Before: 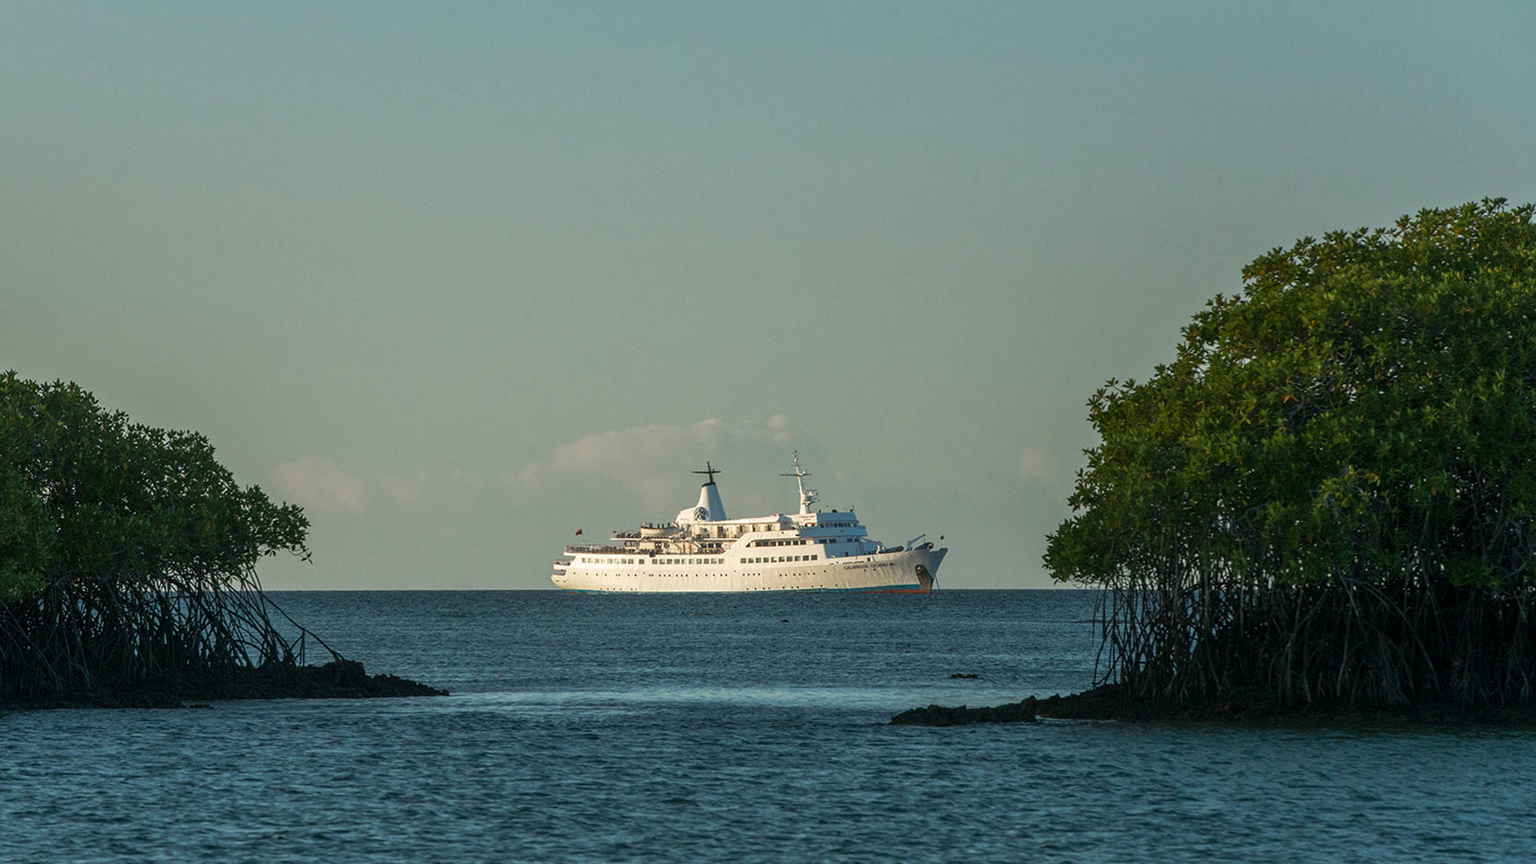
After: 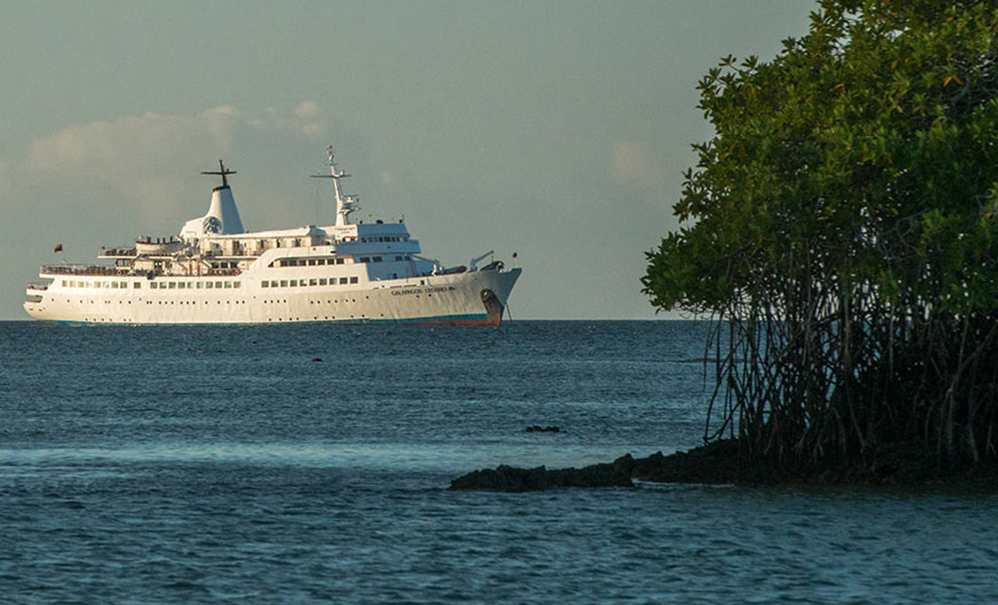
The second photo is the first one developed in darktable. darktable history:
crop: left 34.691%, top 38.779%, right 13.596%, bottom 5.411%
